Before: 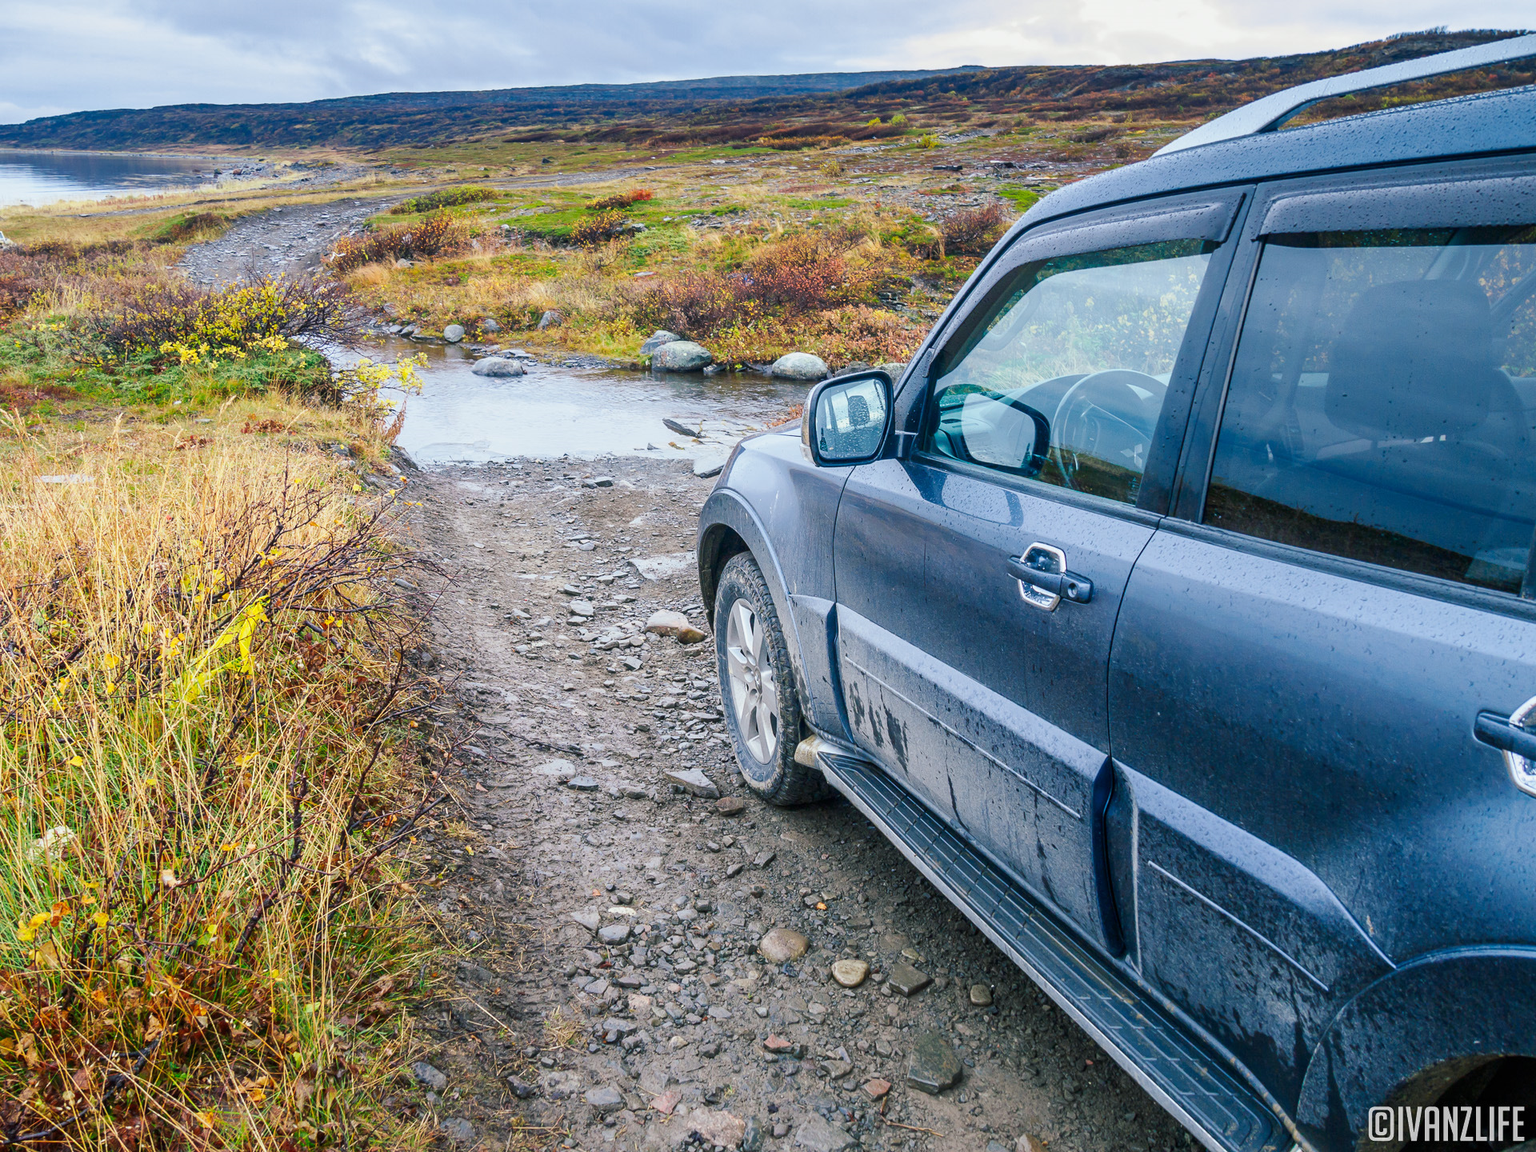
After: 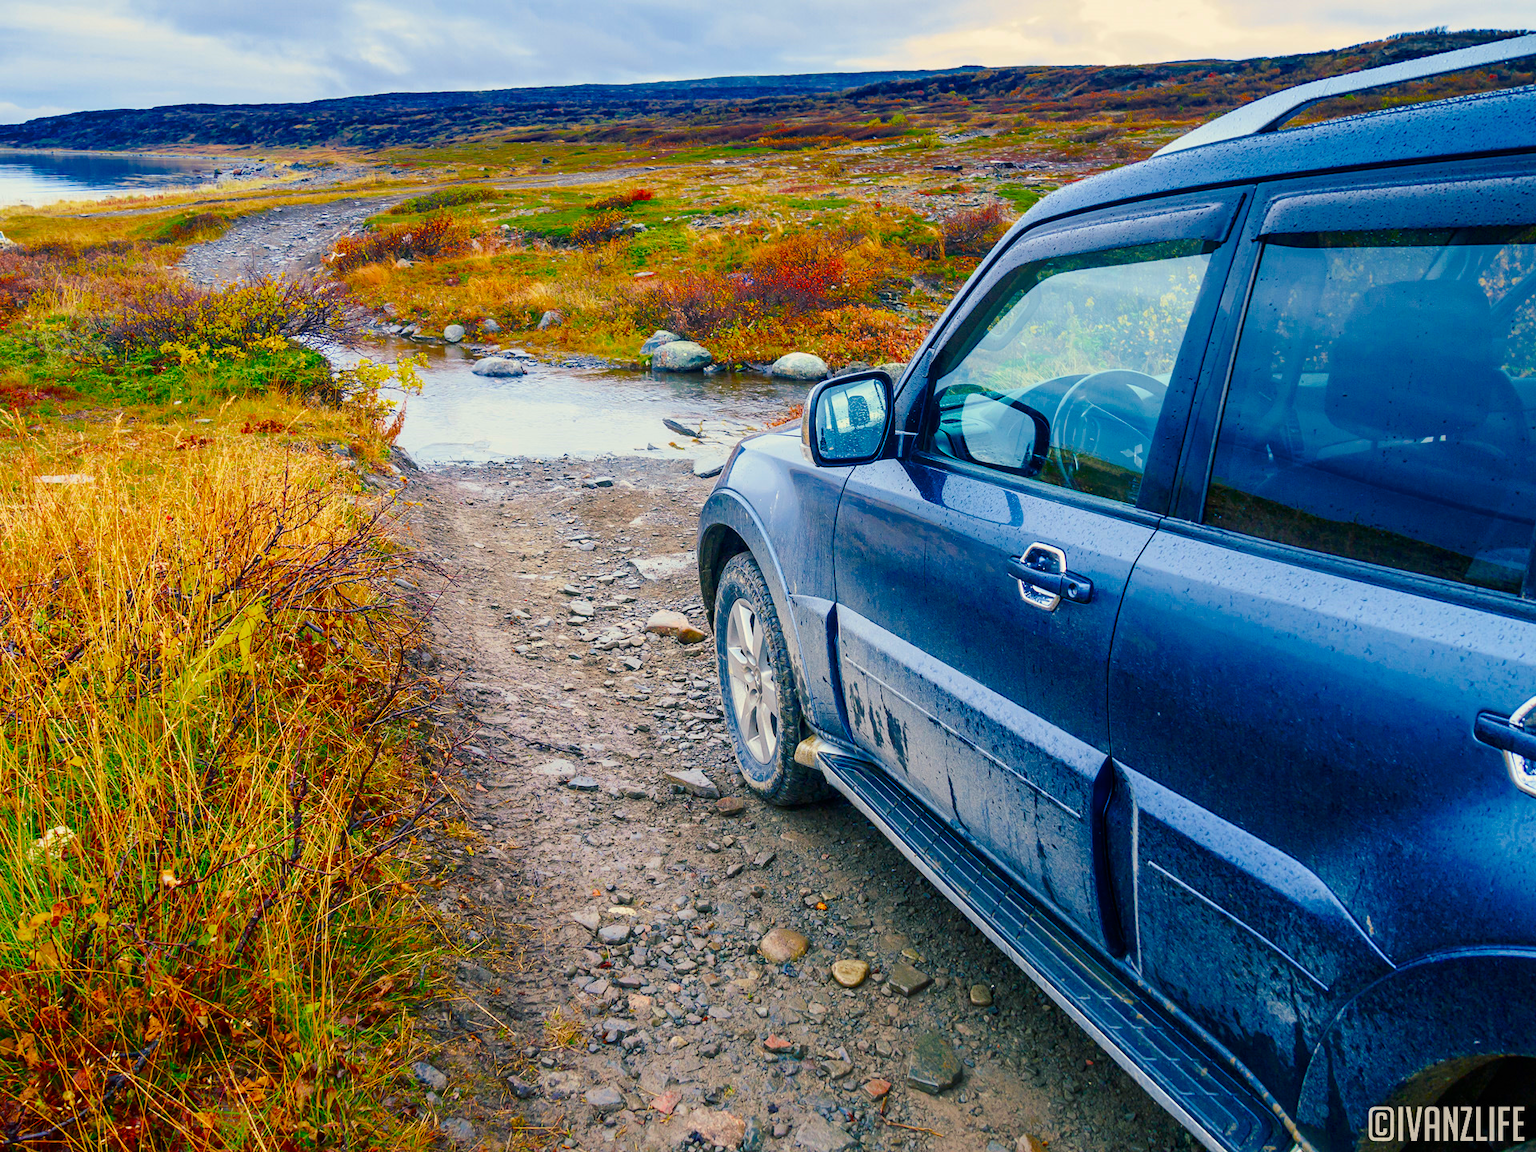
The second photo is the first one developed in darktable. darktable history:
contrast brightness saturation: brightness -0.026, saturation 0.365
color balance rgb: highlights gain › chroma 3.009%, highlights gain › hue 76.4°, perceptual saturation grading › global saturation 31.101%, saturation formula JzAzBz (2021)
